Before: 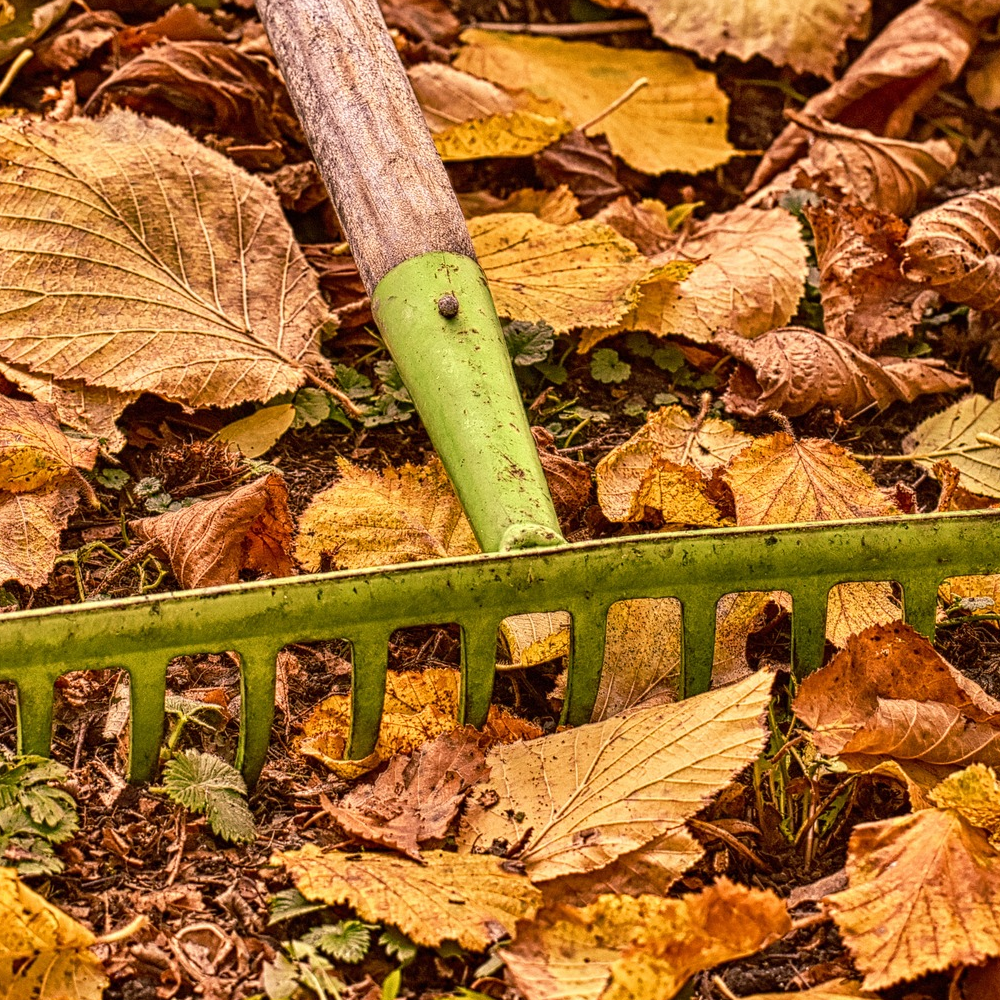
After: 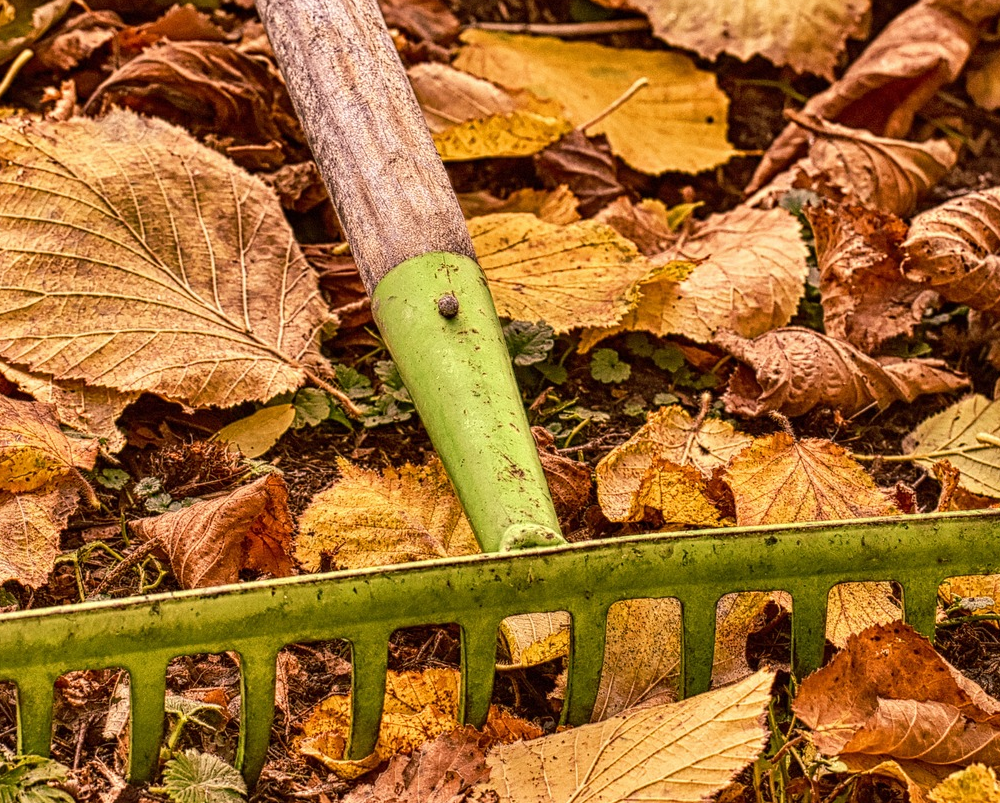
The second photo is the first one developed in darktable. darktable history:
crop: bottom 19.662%
tone equalizer: edges refinement/feathering 500, mask exposure compensation -1.57 EV, preserve details no
